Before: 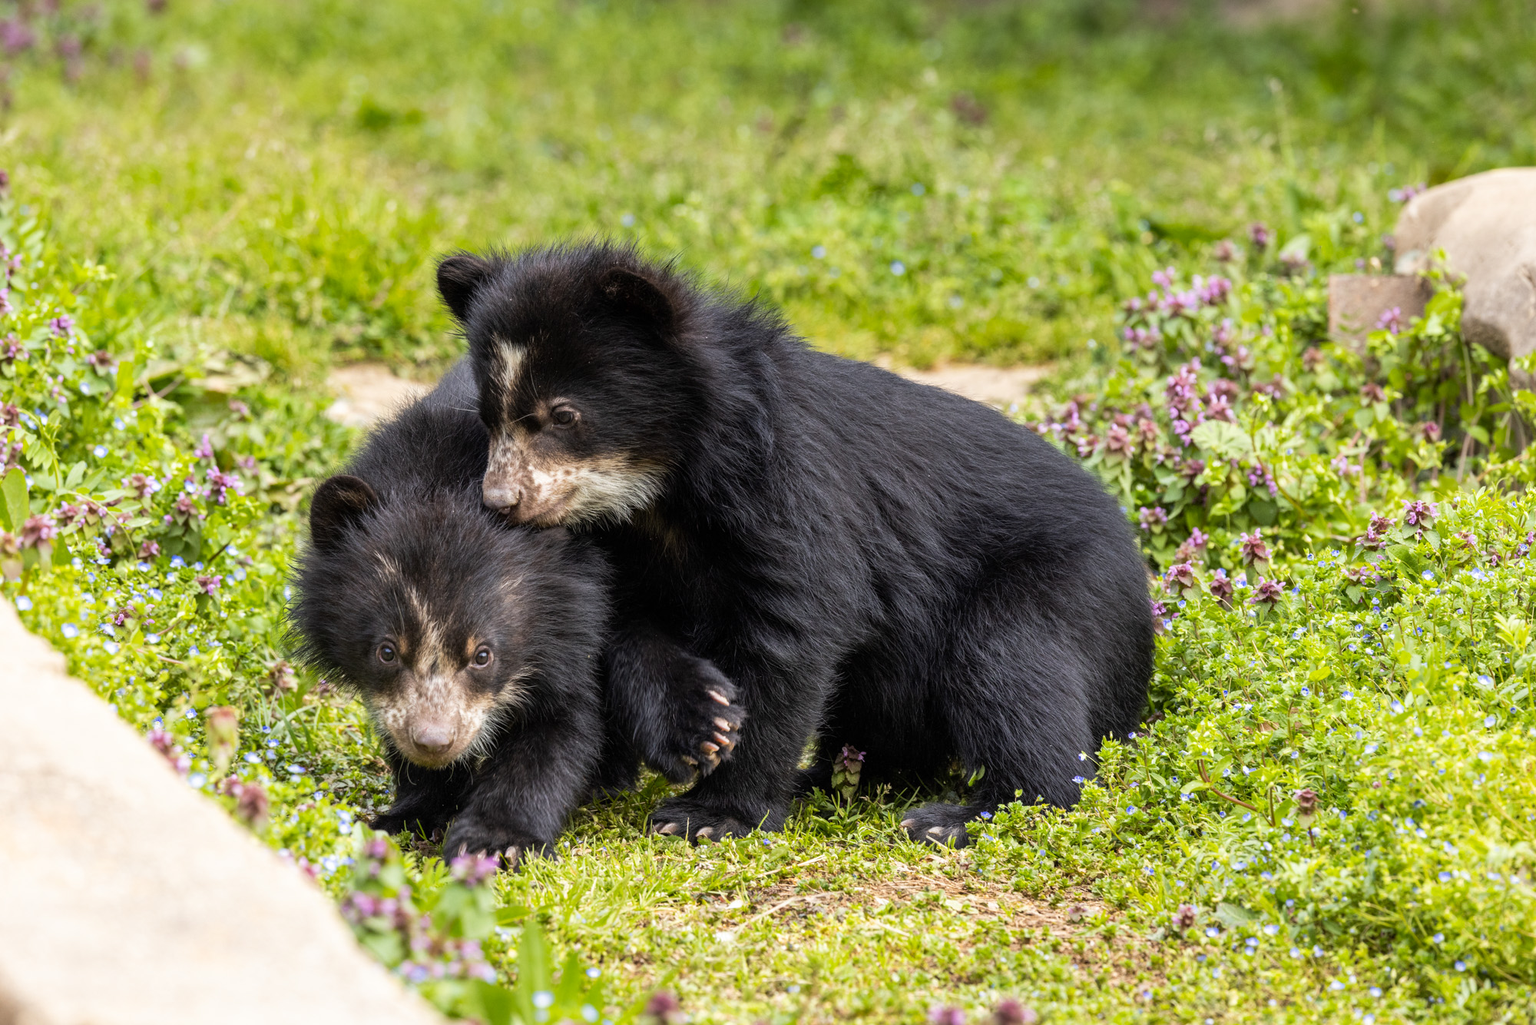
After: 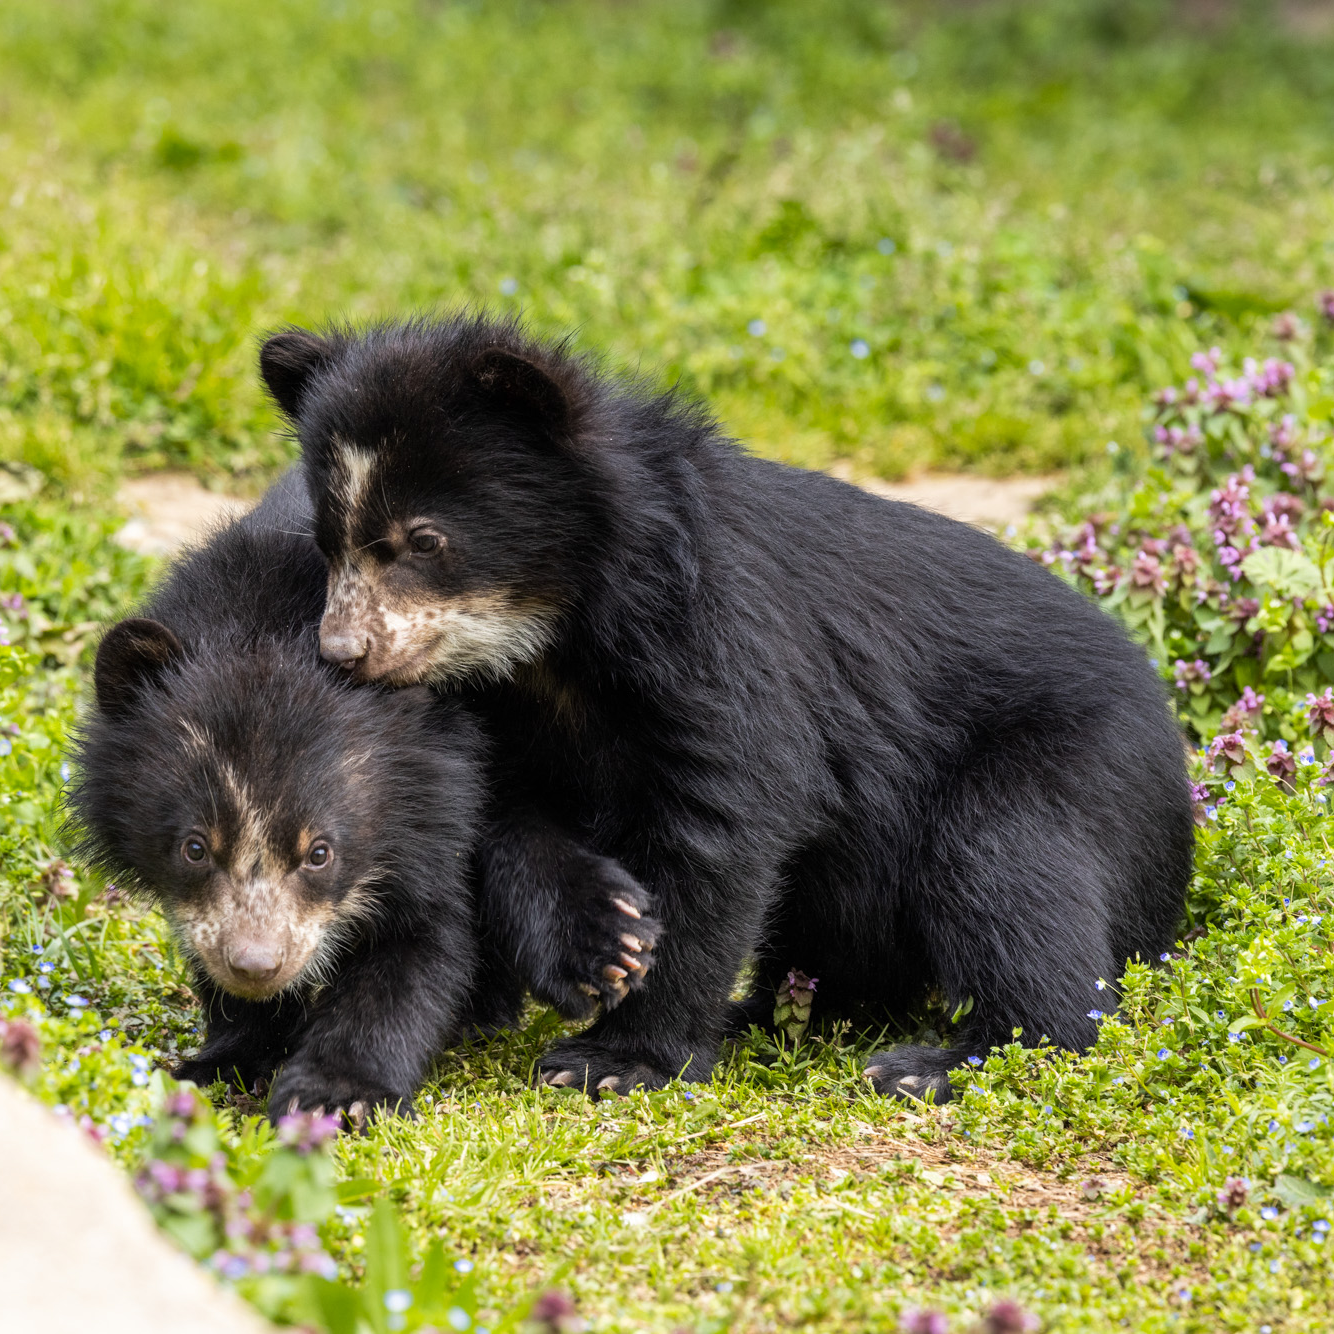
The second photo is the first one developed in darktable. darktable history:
crop and rotate: left 15.452%, right 17.839%
